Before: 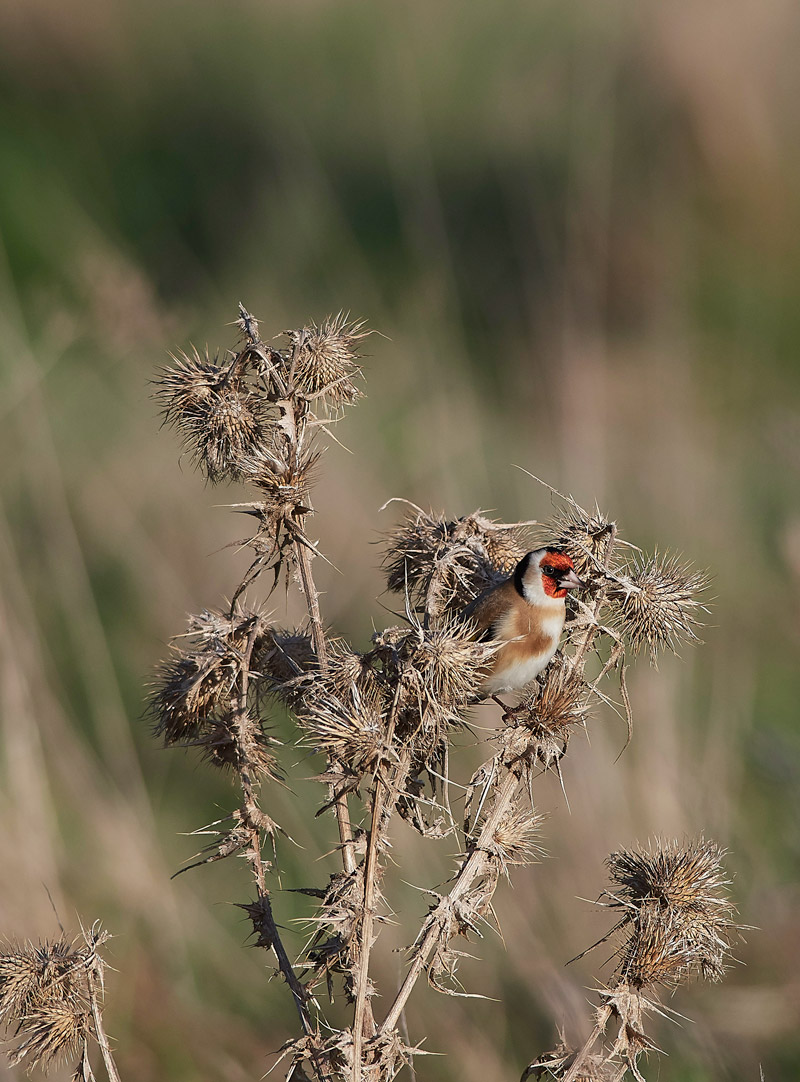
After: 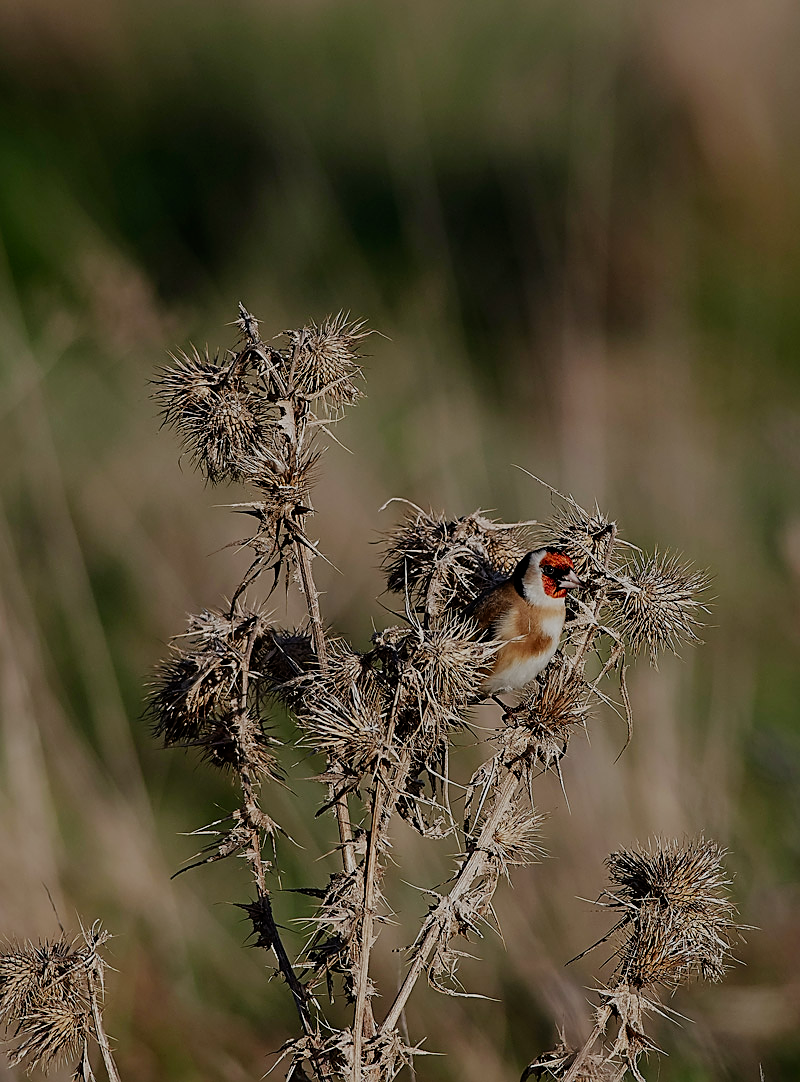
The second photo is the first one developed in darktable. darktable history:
sharpen: on, module defaults
filmic rgb: middle gray luminance 29%, black relative exposure -10.3 EV, white relative exposure 5.5 EV, threshold 6 EV, target black luminance 0%, hardness 3.95, latitude 2.04%, contrast 1.132, highlights saturation mix 5%, shadows ↔ highlights balance 15.11%, add noise in highlights 0, preserve chrominance no, color science v3 (2019), use custom middle-gray values true, iterations of high-quality reconstruction 0, contrast in highlights soft, enable highlight reconstruction true
